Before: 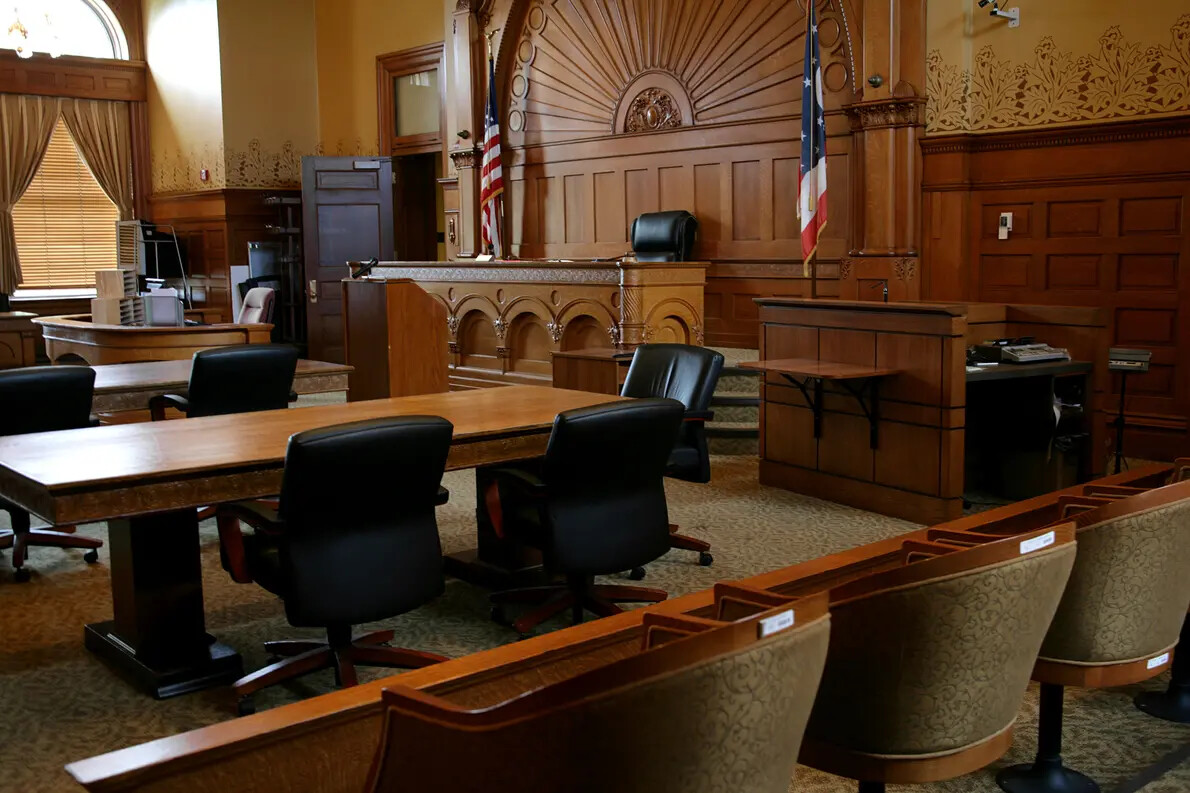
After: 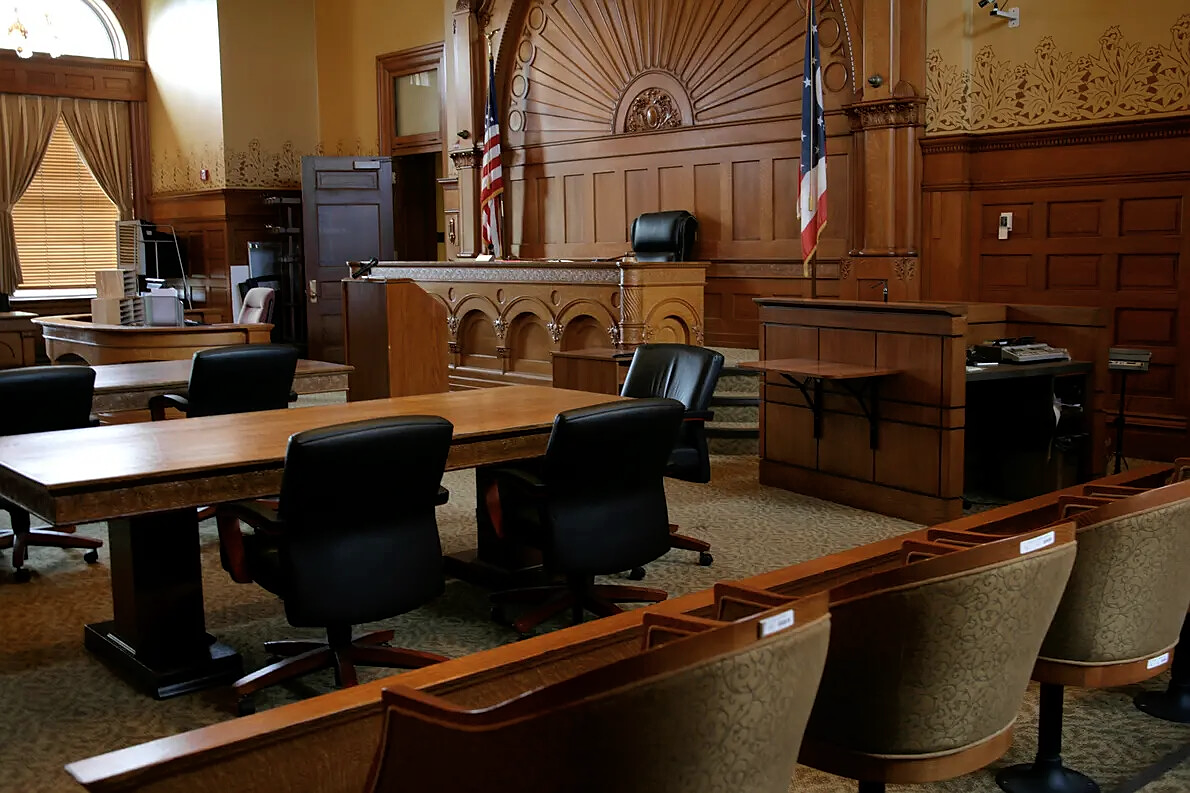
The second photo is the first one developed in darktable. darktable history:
sharpen: radius 1.005
contrast brightness saturation: saturation -0.07
tone equalizer: -8 EV -0.549 EV, edges refinement/feathering 500, mask exposure compensation -1.57 EV, preserve details no
